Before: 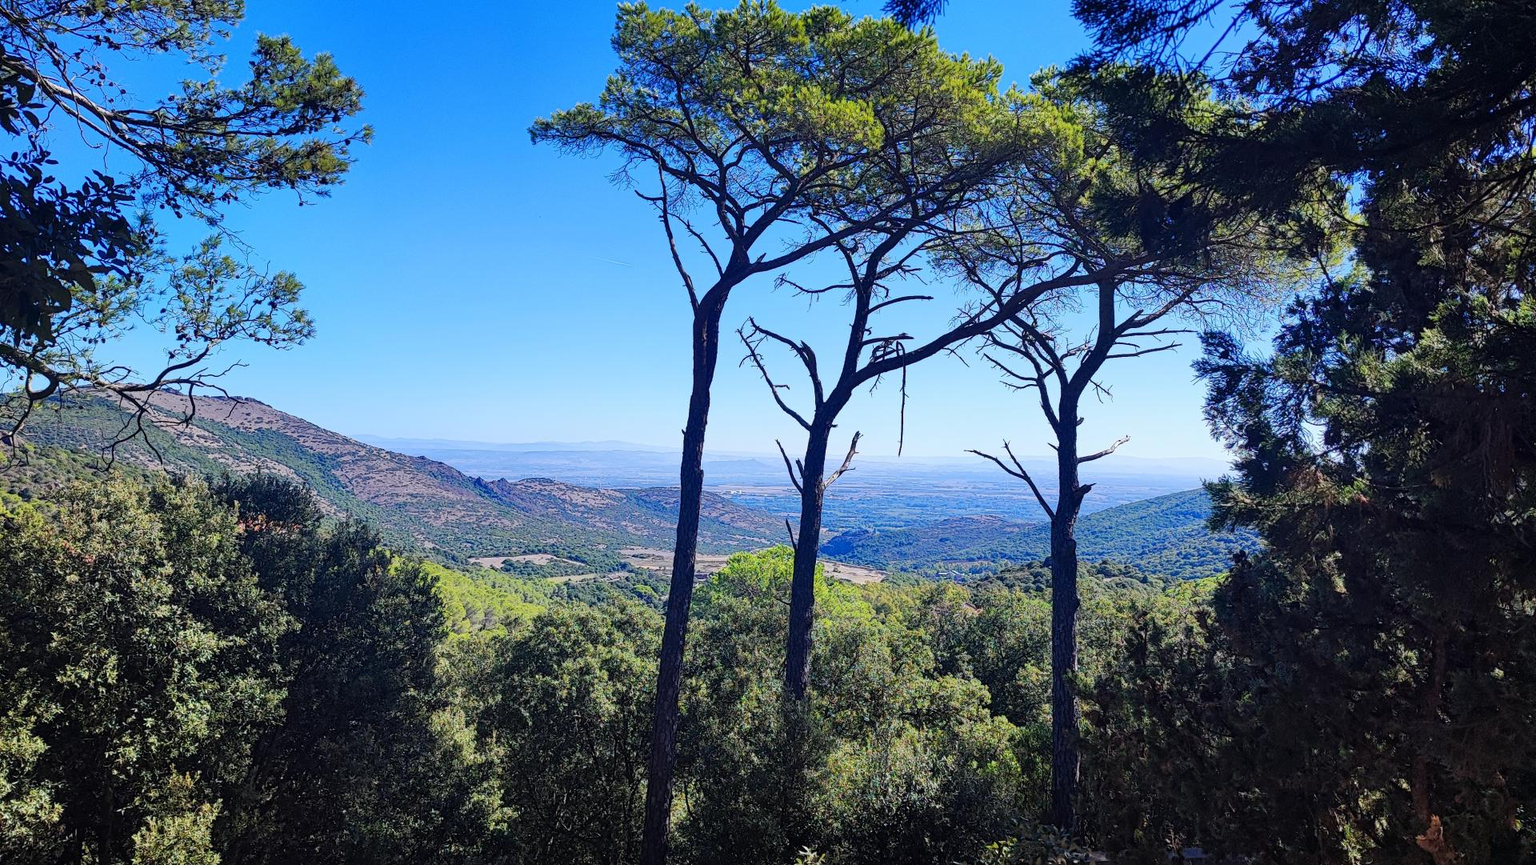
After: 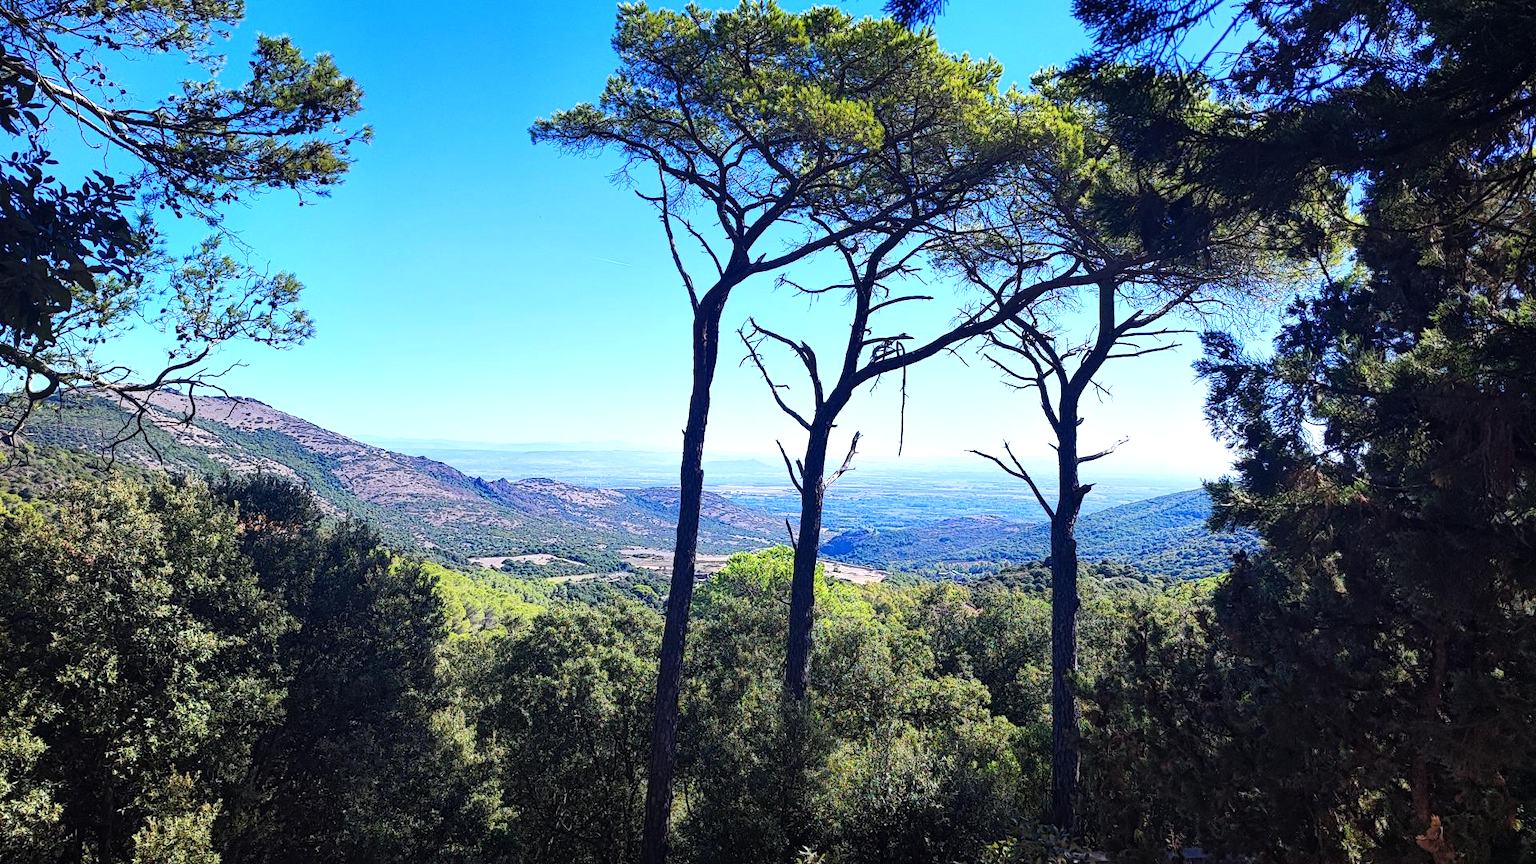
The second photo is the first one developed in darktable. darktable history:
tone equalizer: -8 EV 0 EV, -7 EV -0.001 EV, -6 EV 0.001 EV, -5 EV -0.025 EV, -4 EV -0.135 EV, -3 EV -0.167 EV, -2 EV 0.217 EV, -1 EV 0.714 EV, +0 EV 0.477 EV, mask exposure compensation -0.492 EV
